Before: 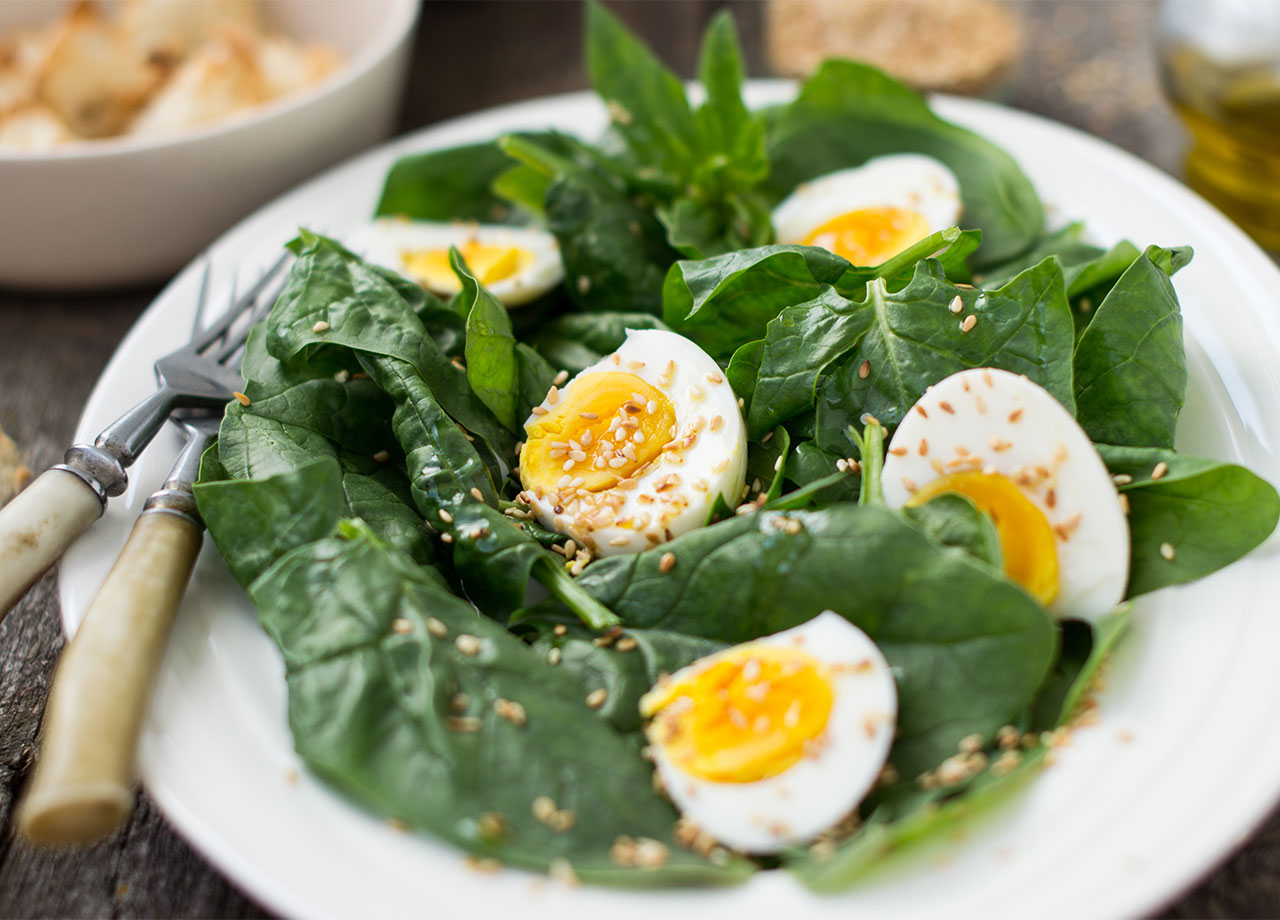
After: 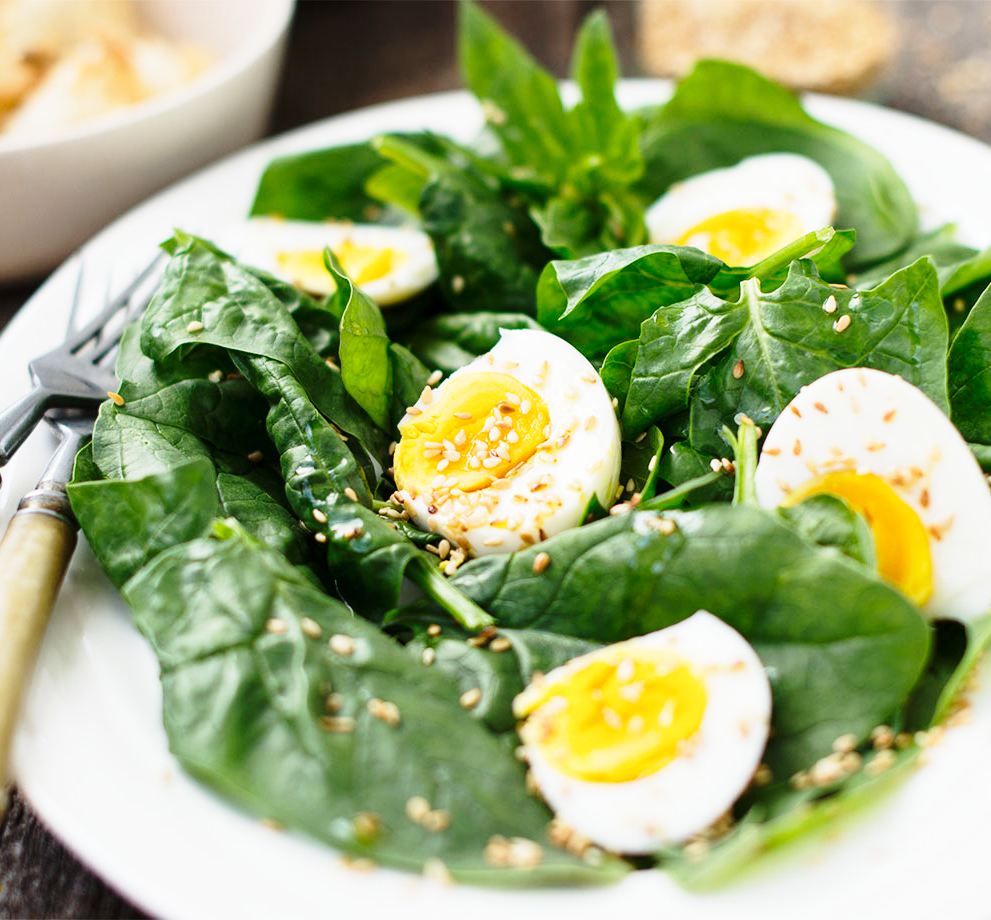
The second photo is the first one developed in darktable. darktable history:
crop: left 9.88%, right 12.664%
exposure: exposure -0.05 EV
base curve: curves: ch0 [(0, 0) (0.028, 0.03) (0.121, 0.232) (0.46, 0.748) (0.859, 0.968) (1, 1)], preserve colors none
